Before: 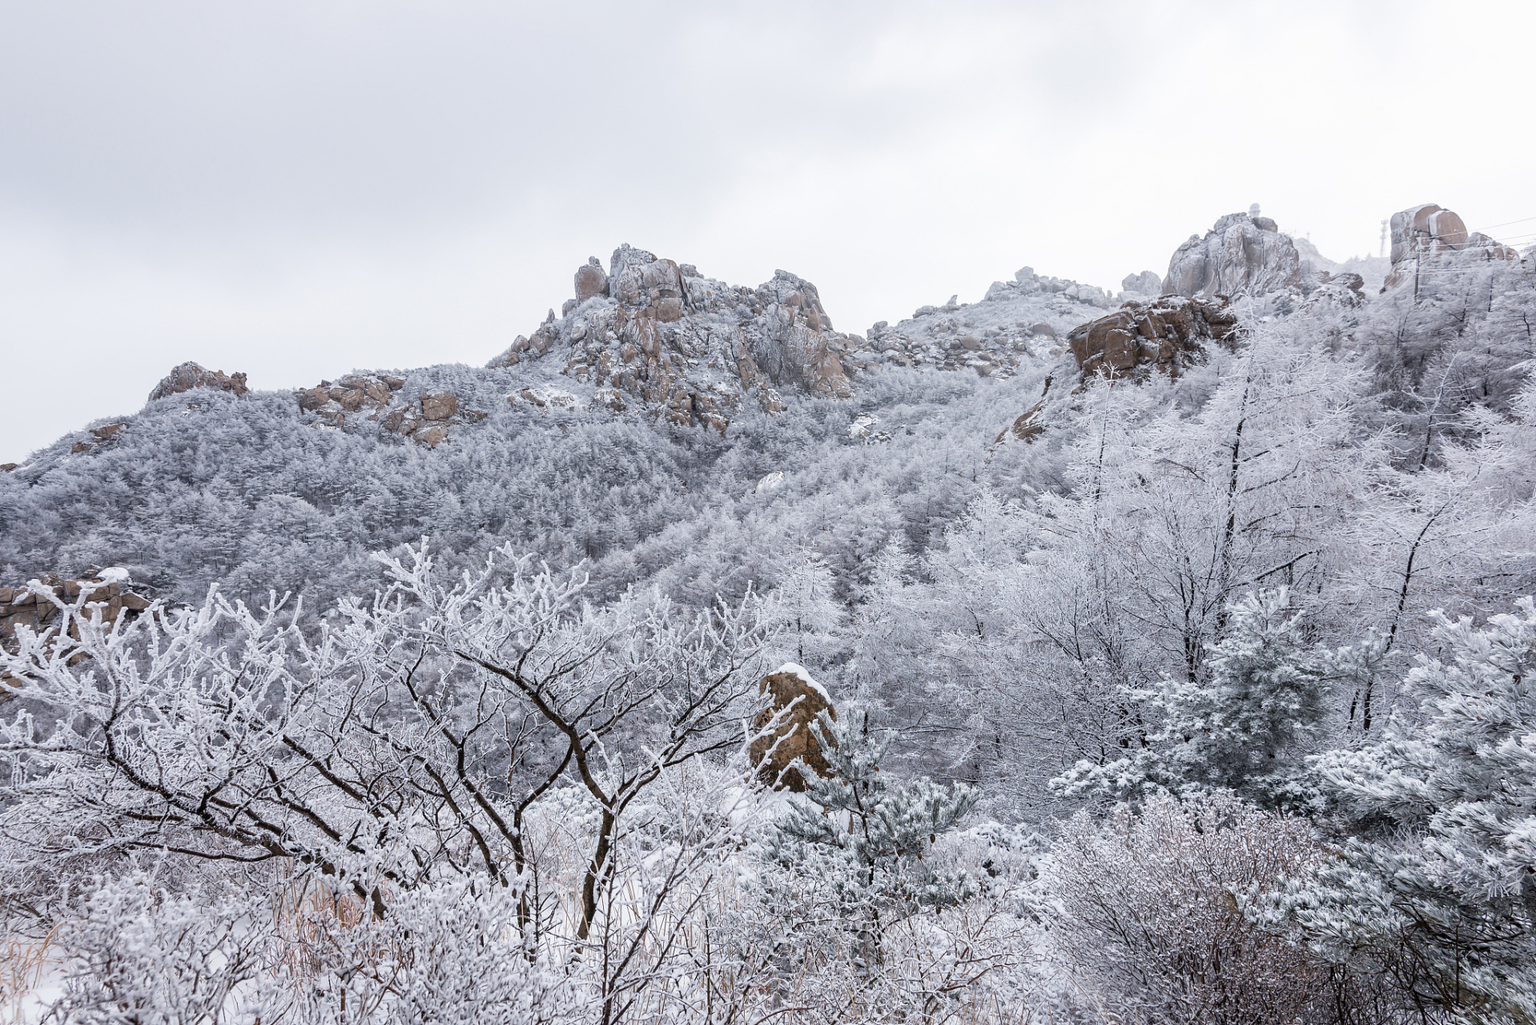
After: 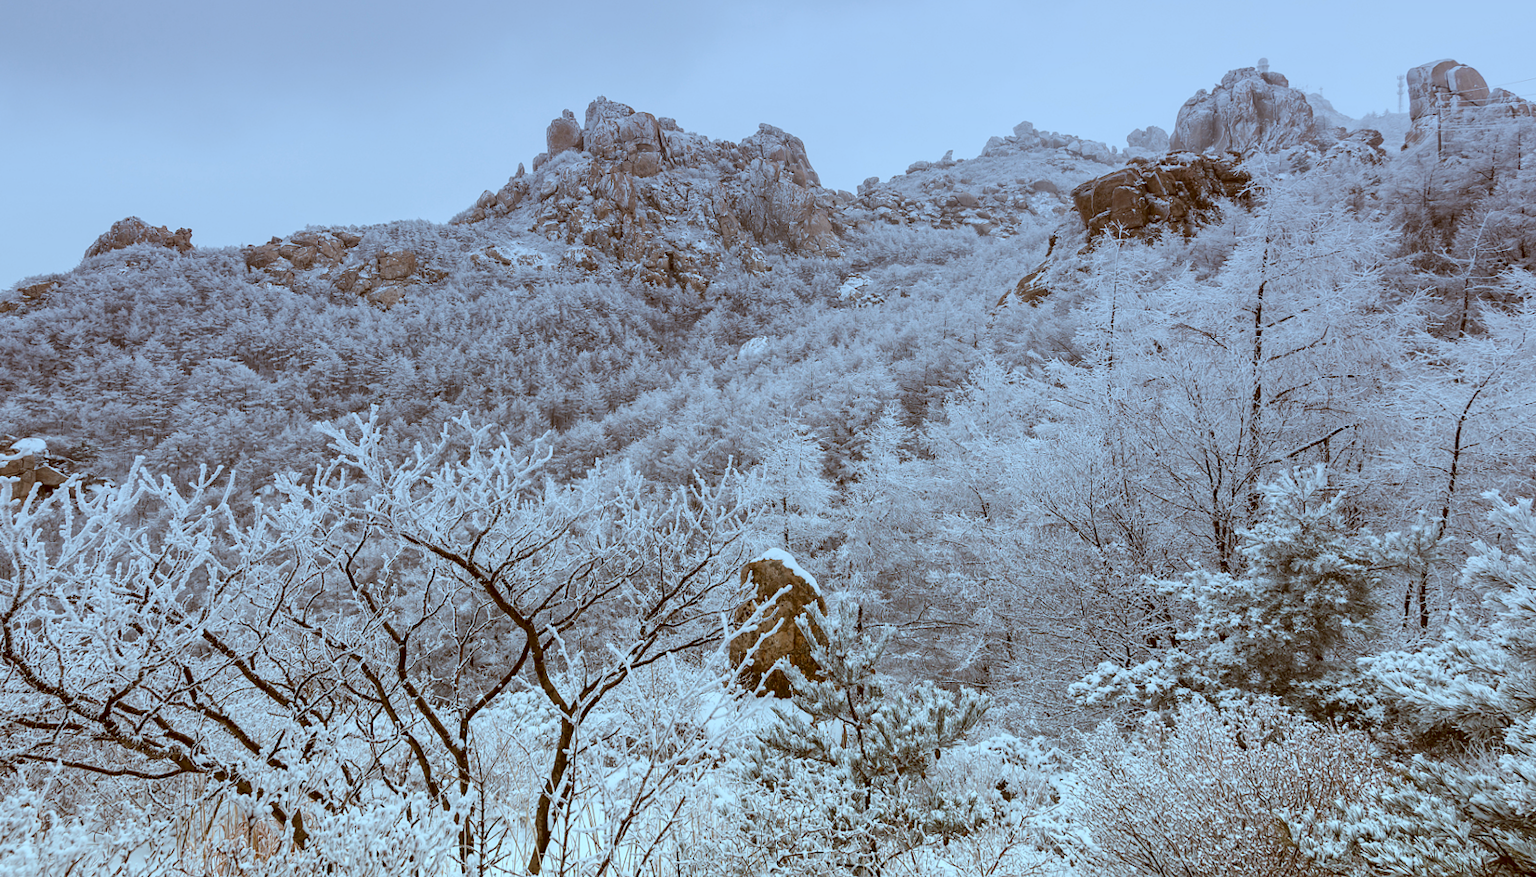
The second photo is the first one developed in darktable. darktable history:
color correction: highlights a* -14.62, highlights b* -16.22, shadows a* 10.12, shadows b* 29.4
rotate and perspective: rotation 0.215°, lens shift (vertical) -0.139, crop left 0.069, crop right 0.939, crop top 0.002, crop bottom 0.996
graduated density: hue 238.83°, saturation 50%
crop and rotate: left 1.814%, top 12.818%, right 0.25%, bottom 9.225%
